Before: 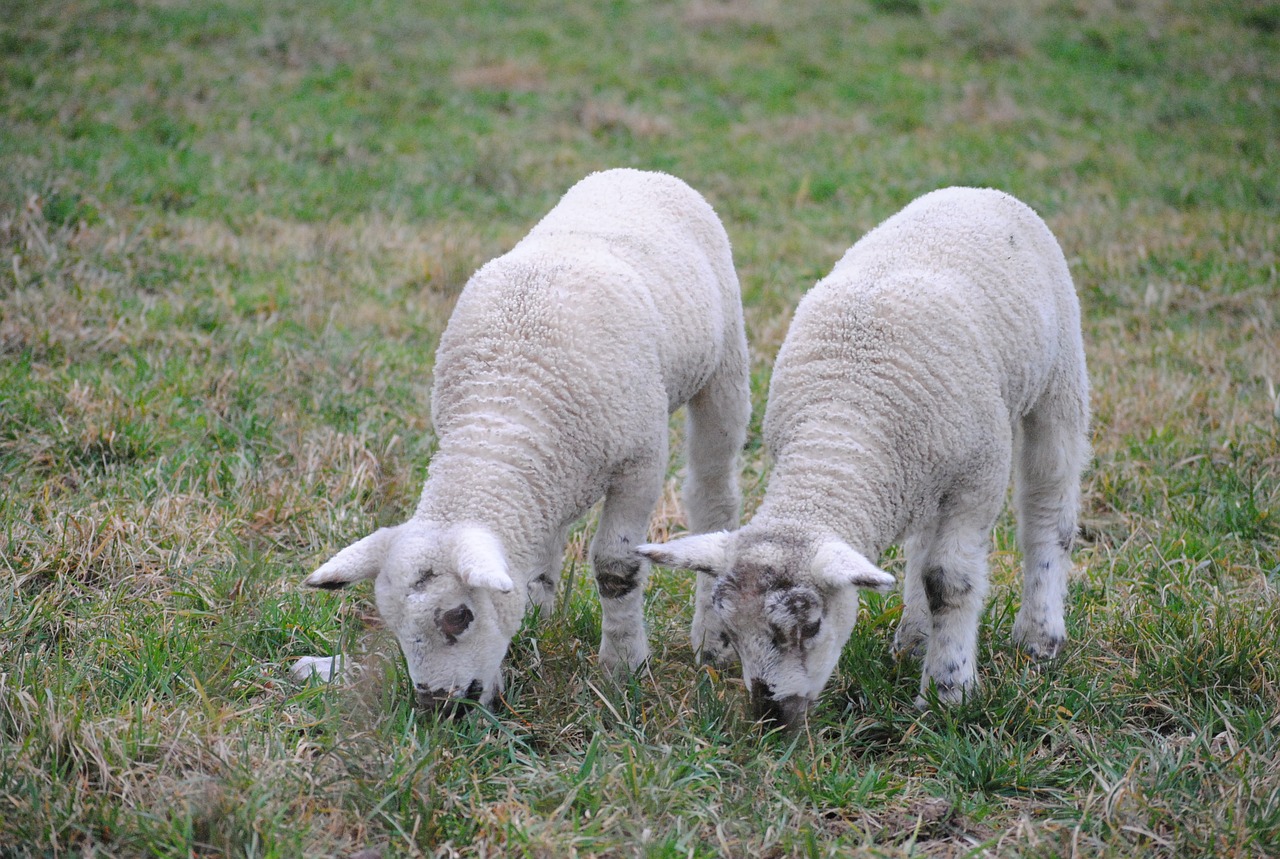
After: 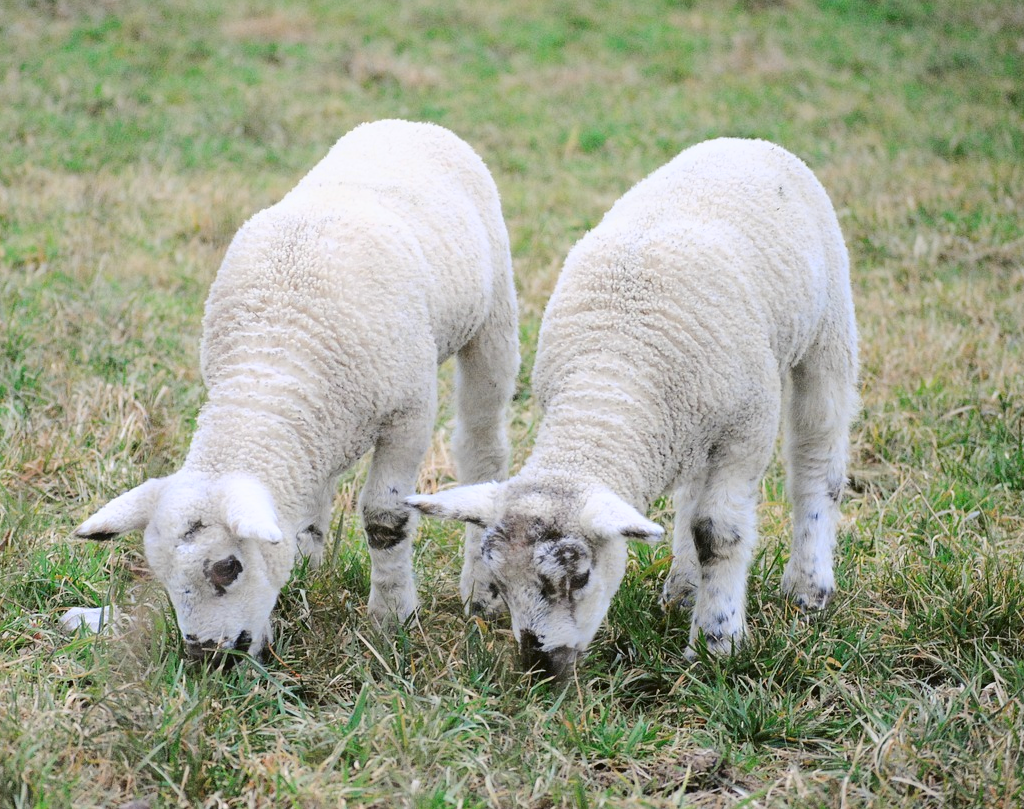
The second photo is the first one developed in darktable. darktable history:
tone curve: curves: ch0 [(0, 0.023) (0.087, 0.065) (0.184, 0.168) (0.45, 0.54) (0.57, 0.683) (0.722, 0.825) (0.877, 0.948) (1, 1)]; ch1 [(0, 0) (0.388, 0.369) (0.447, 0.447) (0.505, 0.5) (0.534, 0.528) (0.573, 0.583) (0.663, 0.68) (1, 1)]; ch2 [(0, 0) (0.314, 0.223) (0.427, 0.405) (0.492, 0.505) (0.531, 0.55) (0.589, 0.599) (1, 1)], color space Lab, independent channels, preserve colors none
local contrast: mode bilateral grid, contrast 100, coarseness 100, detail 95%, midtone range 0.2
crop and rotate: left 18.111%, top 5.735%, right 1.827%
